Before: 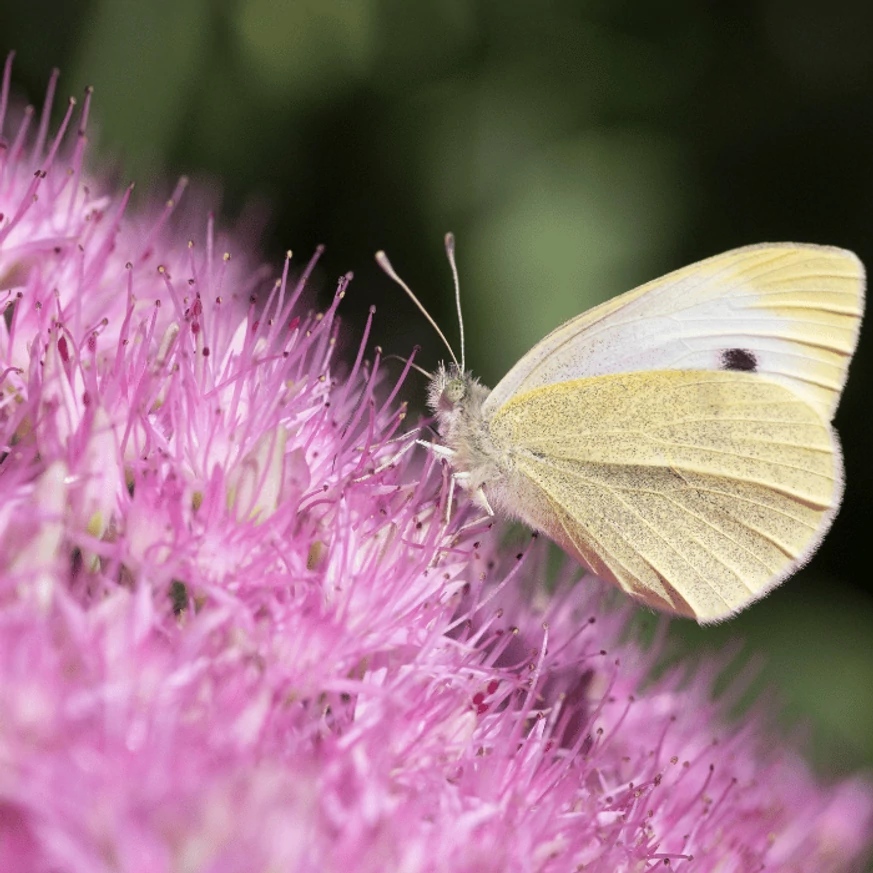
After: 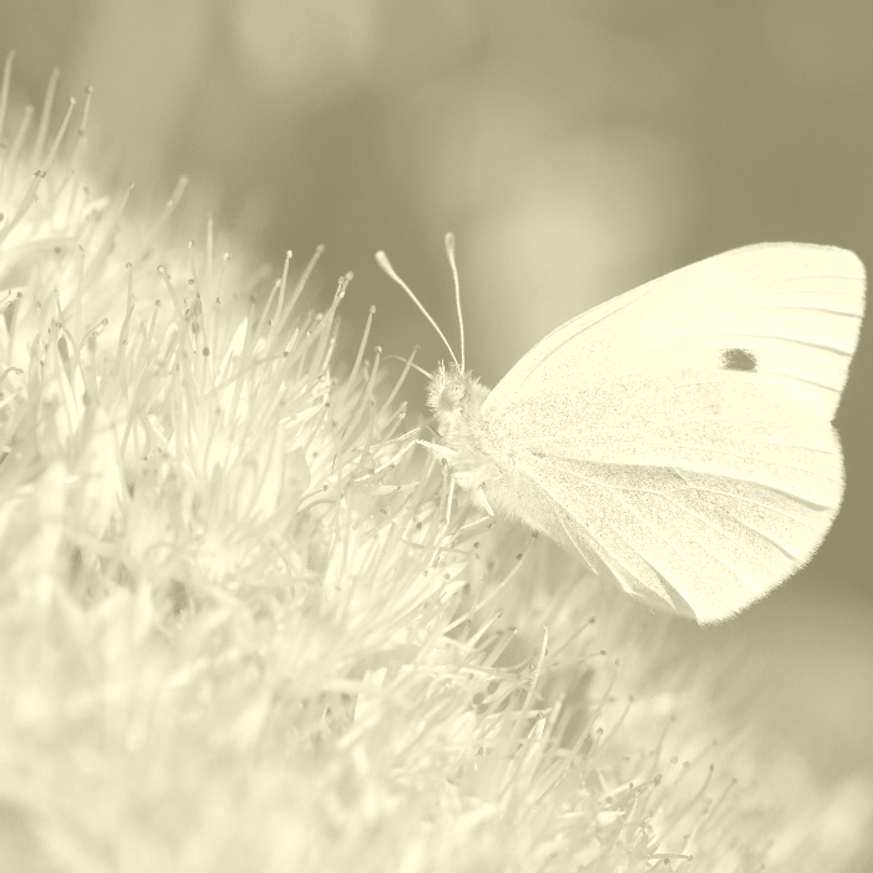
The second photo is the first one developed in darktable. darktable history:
colorize: hue 43.2°, saturation 40%, version 1
white balance: red 0.98, blue 1.034
